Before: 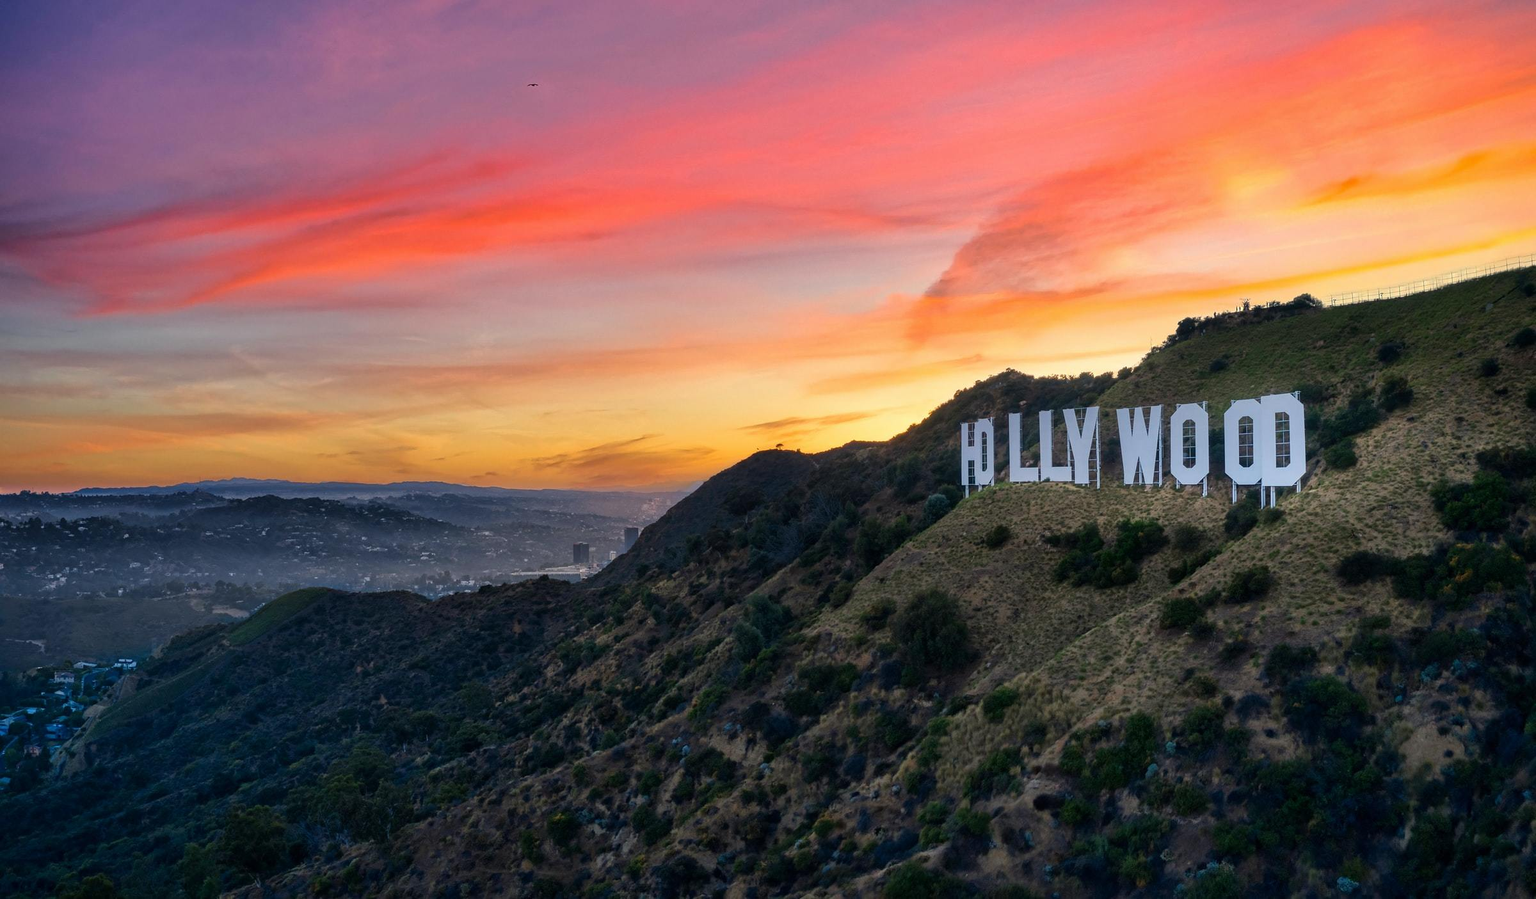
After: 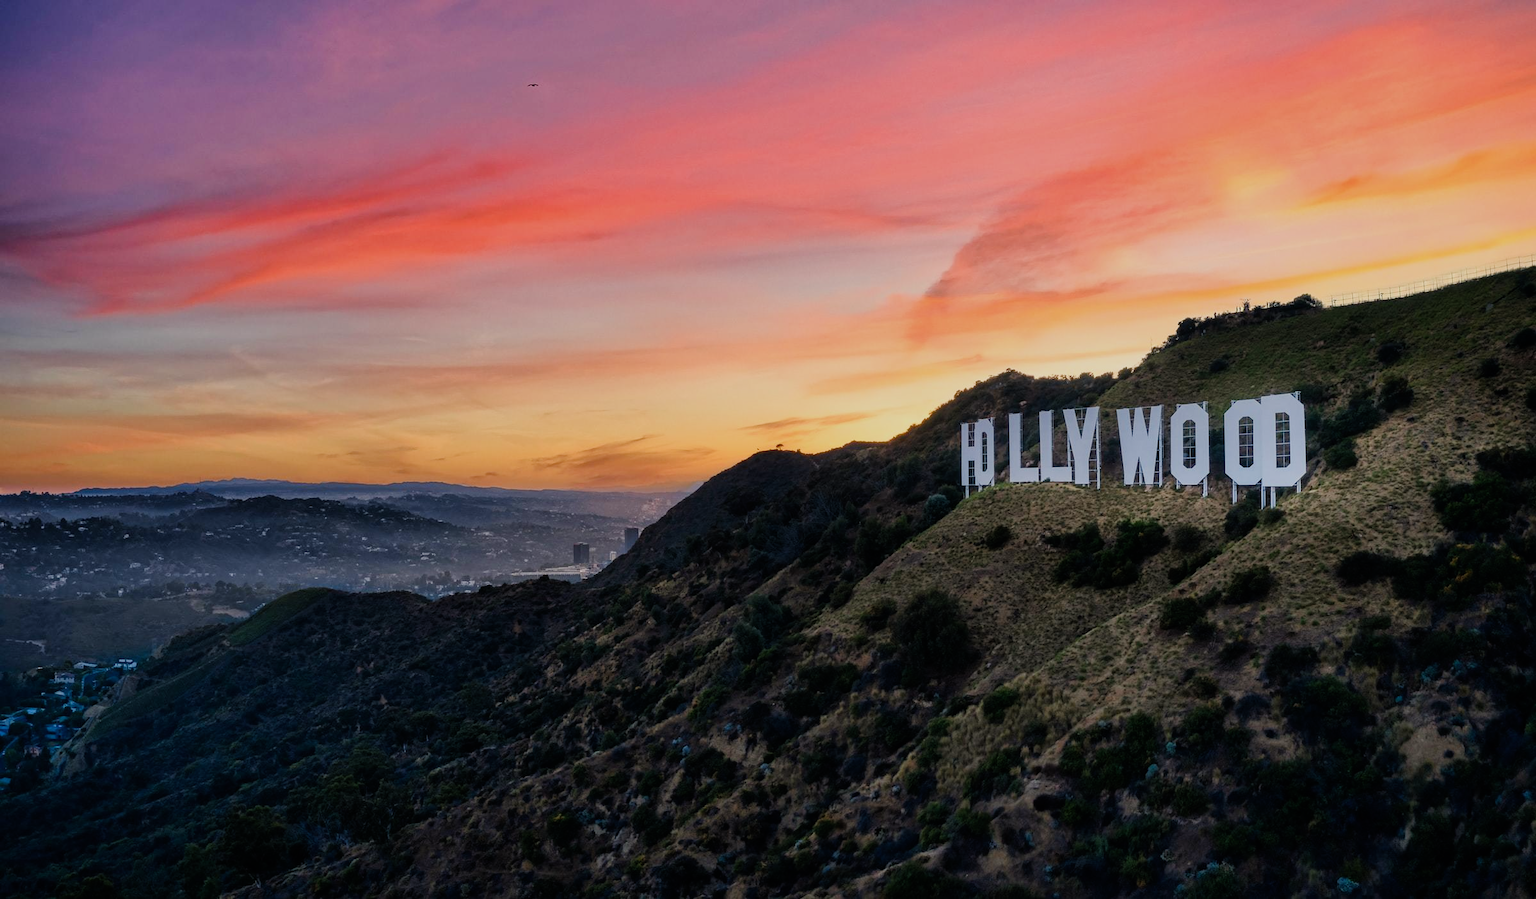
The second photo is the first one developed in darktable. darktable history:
filmic rgb: black relative exposure -7.65 EV, white relative exposure 4.56 EV, hardness 3.61
color balance rgb: shadows lift › chroma 1%, shadows lift › hue 28.8°, power › hue 60°, highlights gain › chroma 1%, highlights gain › hue 60°, global offset › luminance 0.25%, perceptual saturation grading › highlights -20%, perceptual saturation grading › shadows 20%, perceptual brilliance grading › highlights 5%, perceptual brilliance grading › shadows -10%, global vibrance 19.67%
